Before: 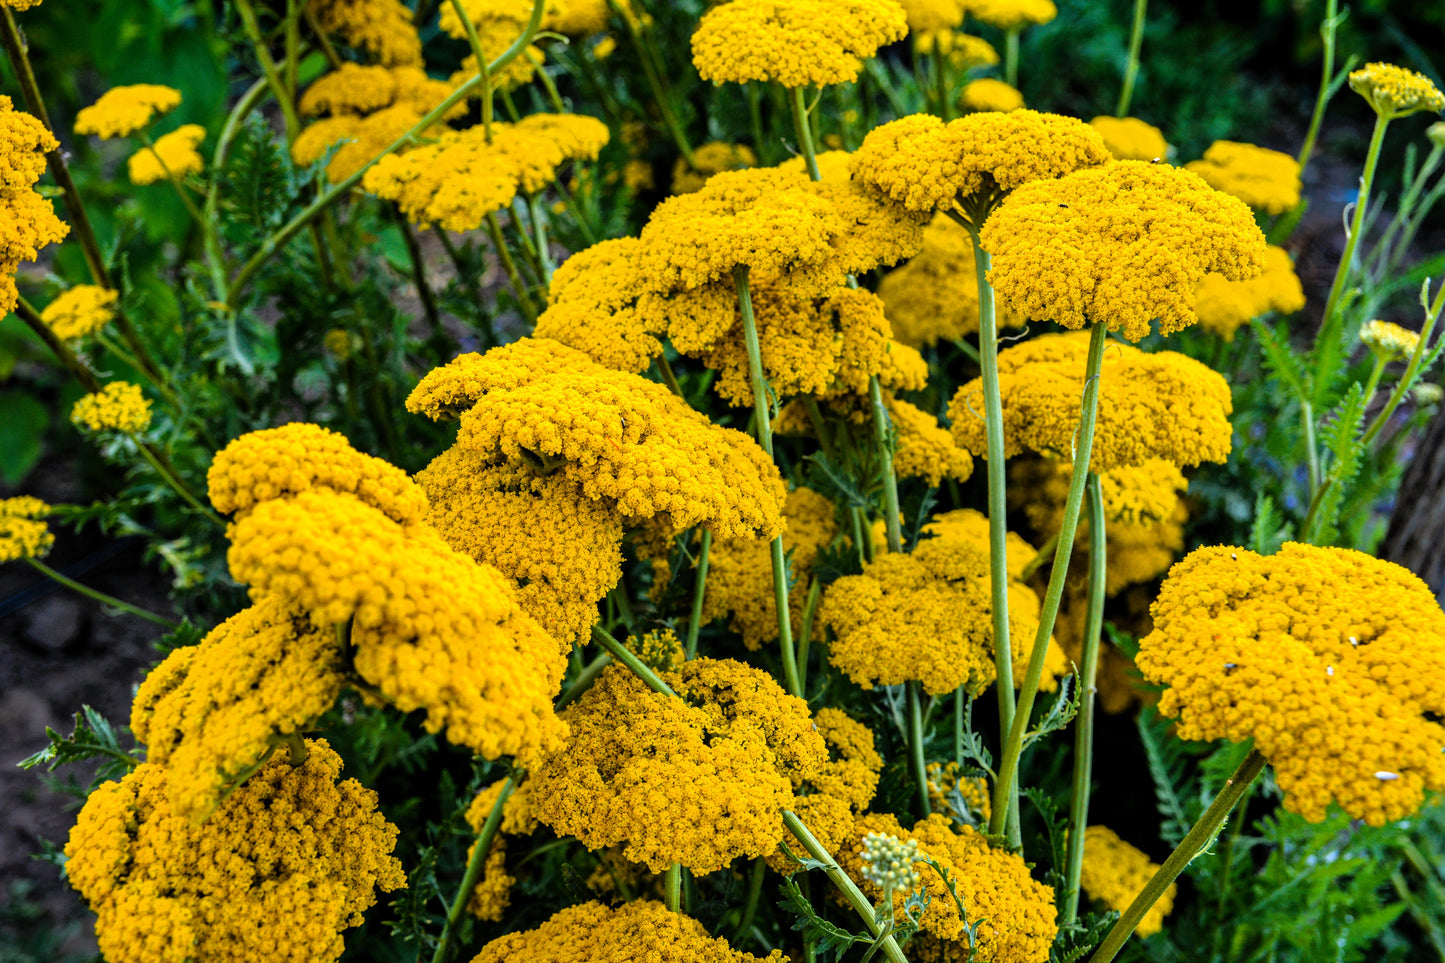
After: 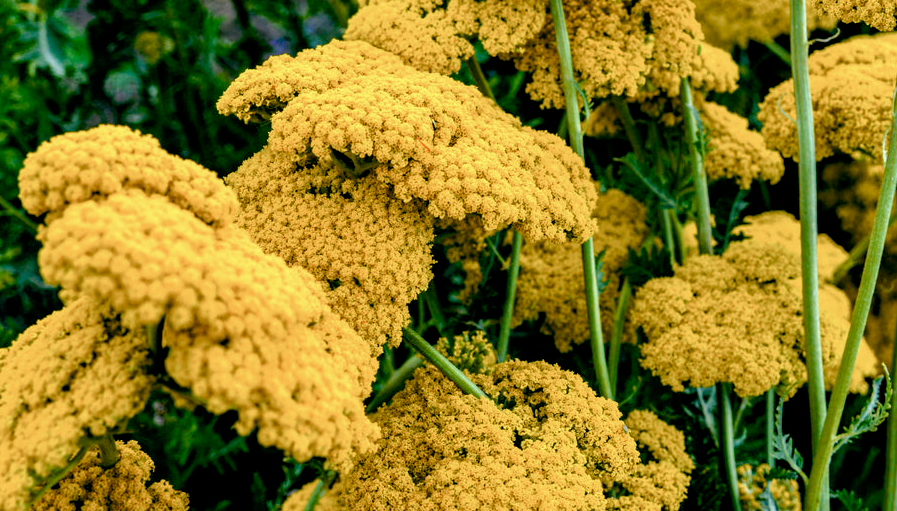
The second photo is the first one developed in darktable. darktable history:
color balance rgb: global offset › luminance -0.314%, global offset › chroma 0.107%, global offset › hue 164.41°, linear chroma grading › shadows -1.987%, linear chroma grading › highlights -14.541%, linear chroma grading › global chroma -9.567%, linear chroma grading › mid-tones -9.718%, perceptual saturation grading › global saturation 44.524%, perceptual saturation grading › highlights -50.117%, perceptual saturation grading › shadows 30.958%, perceptual brilliance grading › global brilliance 2.753%, perceptual brilliance grading › highlights -2.626%, perceptual brilliance grading › shadows 3.43%, global vibrance 20%
crop: left 13.122%, top 30.995%, right 24.772%, bottom 15.895%
